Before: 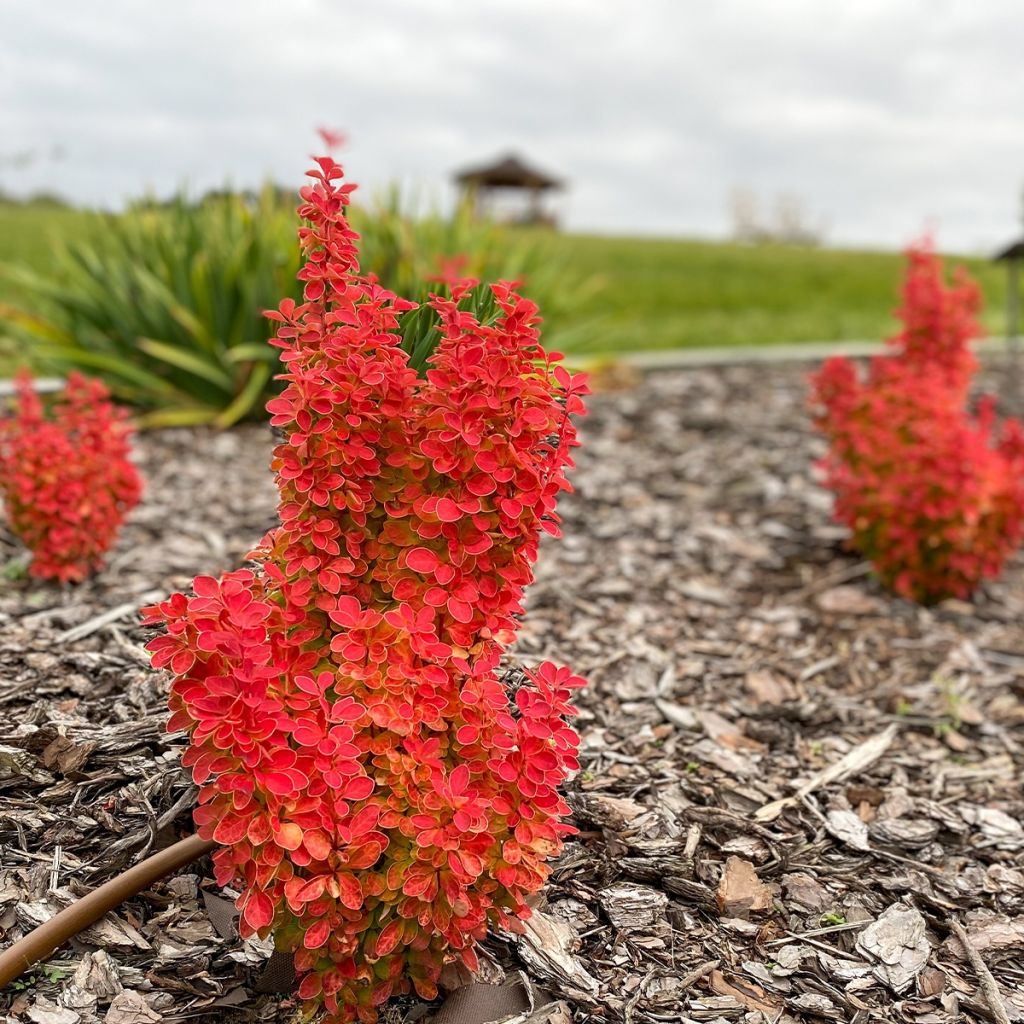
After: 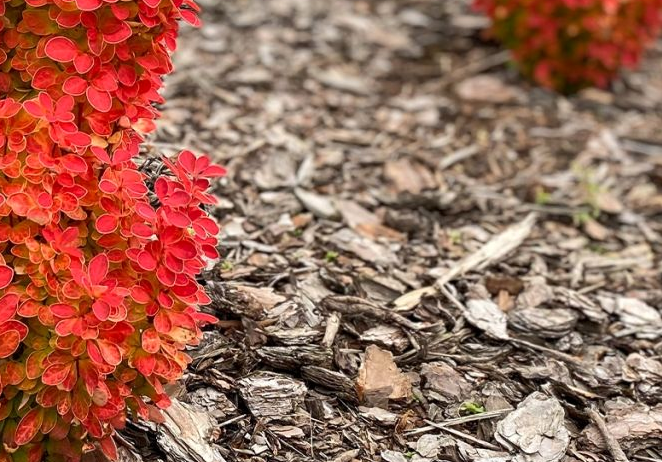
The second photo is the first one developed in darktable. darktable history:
color zones: curves: ch0 [(0.018, 0.548) (0.197, 0.654) (0.425, 0.447) (0.605, 0.658) (0.732, 0.579)]; ch1 [(0.105, 0.531) (0.224, 0.531) (0.386, 0.39) (0.618, 0.456) (0.732, 0.456) (0.956, 0.421)]; ch2 [(0.039, 0.583) (0.215, 0.465) (0.399, 0.544) (0.465, 0.548) (0.614, 0.447) (0.724, 0.43) (0.882, 0.623) (0.956, 0.632)], mix -93.5%
crop and rotate: left 35.318%, top 49.963%, bottom 4.849%
tone curve: curves: ch0 [(0, 0) (0.003, 0.003) (0.011, 0.011) (0.025, 0.024) (0.044, 0.043) (0.069, 0.067) (0.1, 0.096) (0.136, 0.131) (0.177, 0.171) (0.224, 0.217) (0.277, 0.268) (0.335, 0.324) (0.399, 0.386) (0.468, 0.453) (0.543, 0.547) (0.623, 0.626) (0.709, 0.712) (0.801, 0.802) (0.898, 0.898) (1, 1)], color space Lab, independent channels, preserve colors none
